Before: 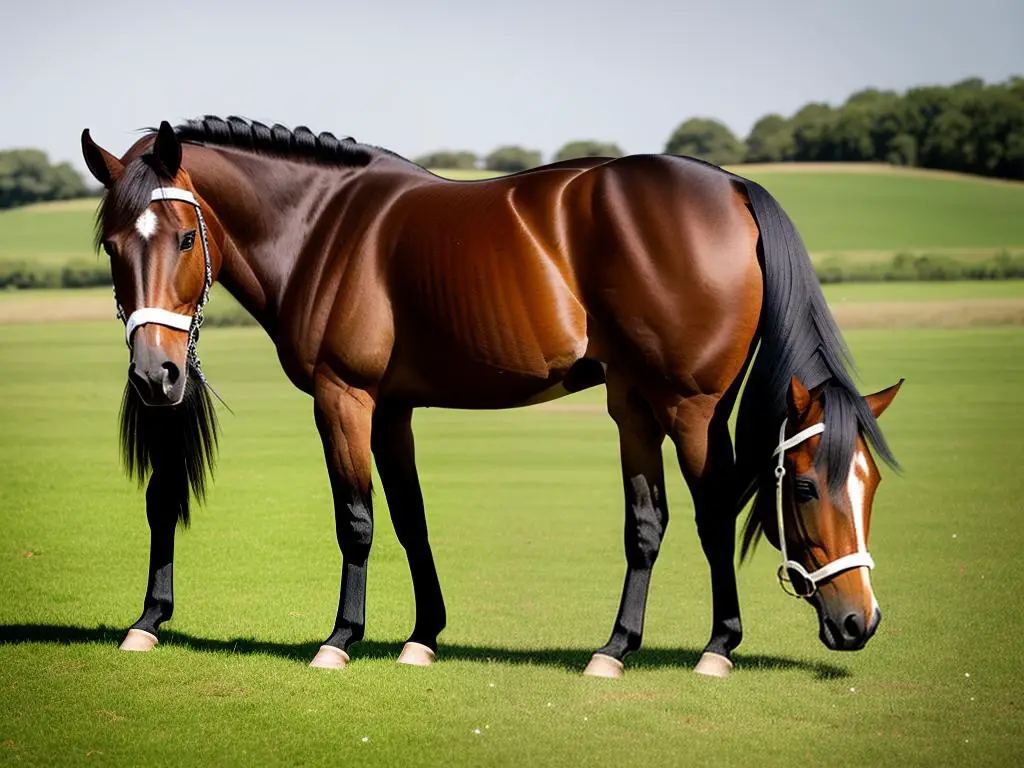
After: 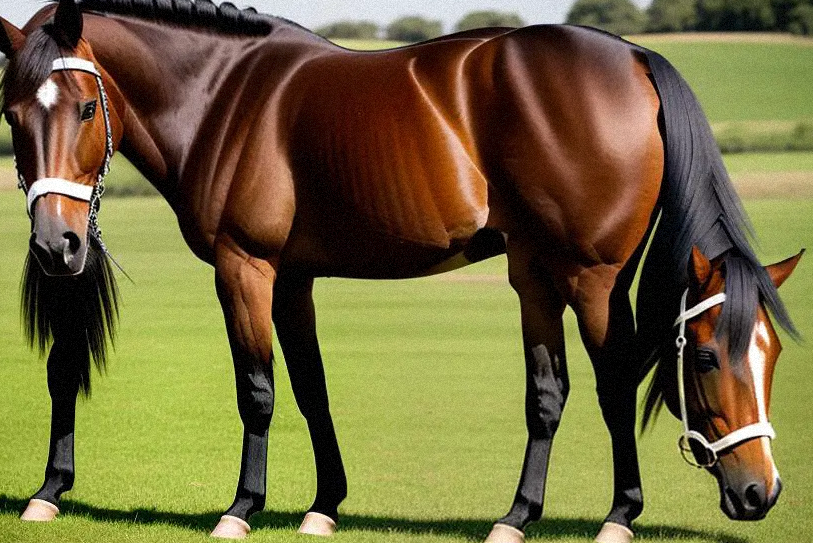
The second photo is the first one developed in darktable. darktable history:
grain: mid-tones bias 0%
crop: left 9.712%, top 16.928%, right 10.845%, bottom 12.332%
local contrast: mode bilateral grid, contrast 10, coarseness 25, detail 115%, midtone range 0.2
rgb levels: preserve colors max RGB
